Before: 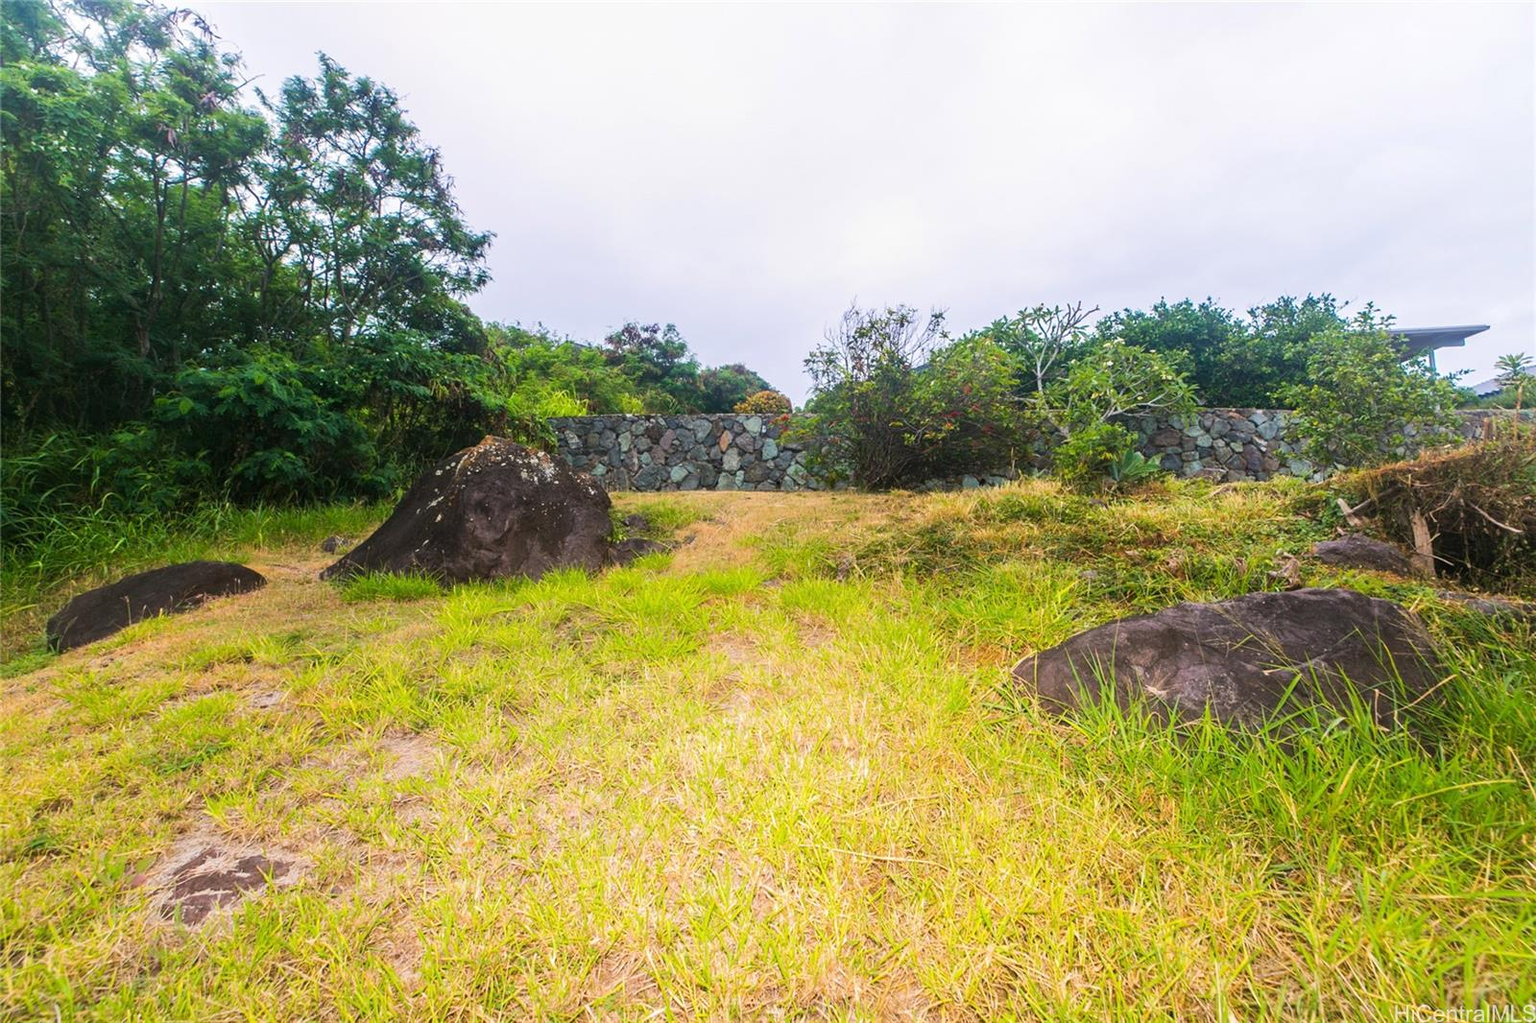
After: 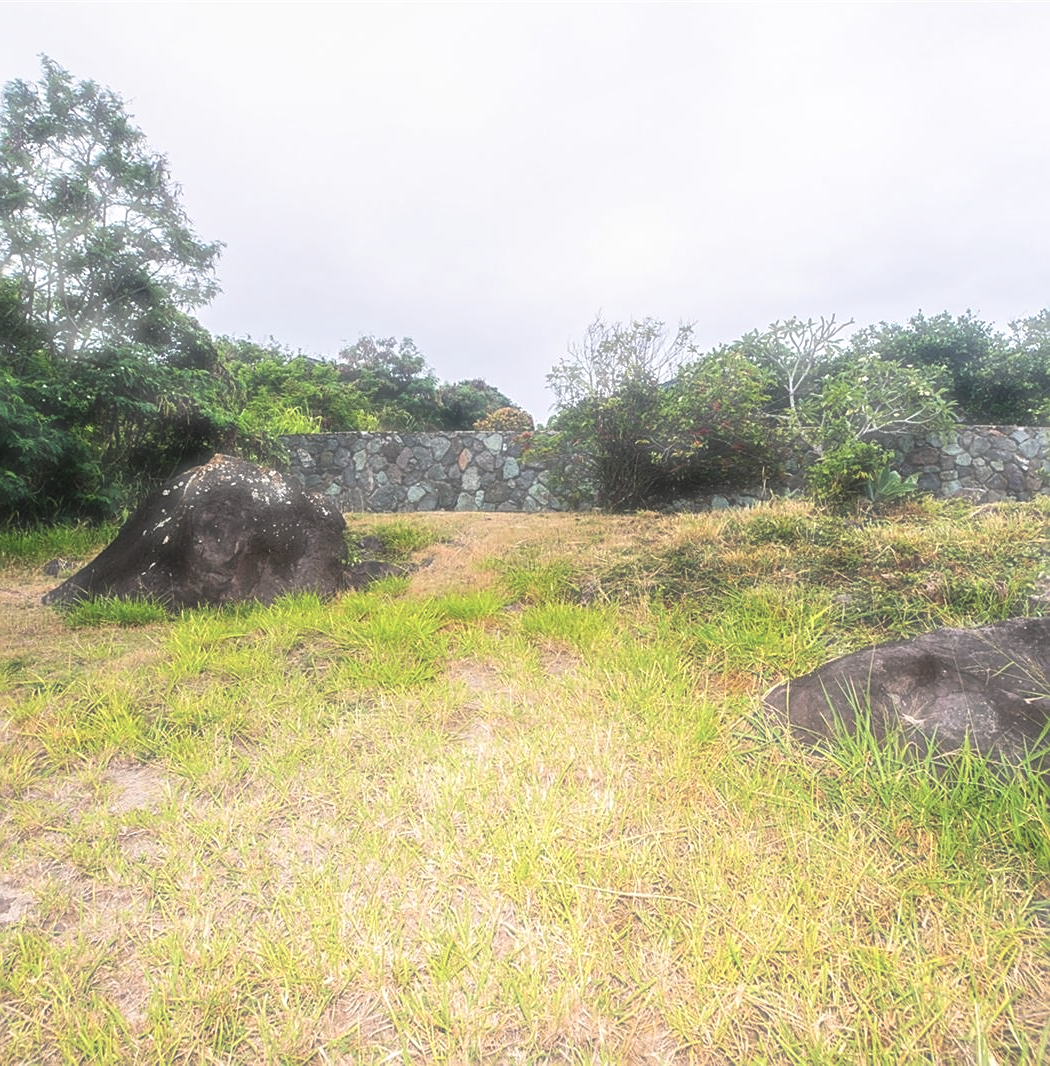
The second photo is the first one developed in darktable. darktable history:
crop and rotate: left 18.249%, right 16.108%
sharpen: on, module defaults
local contrast: on, module defaults
haze removal: strength -0.89, distance 0.226, adaptive false
